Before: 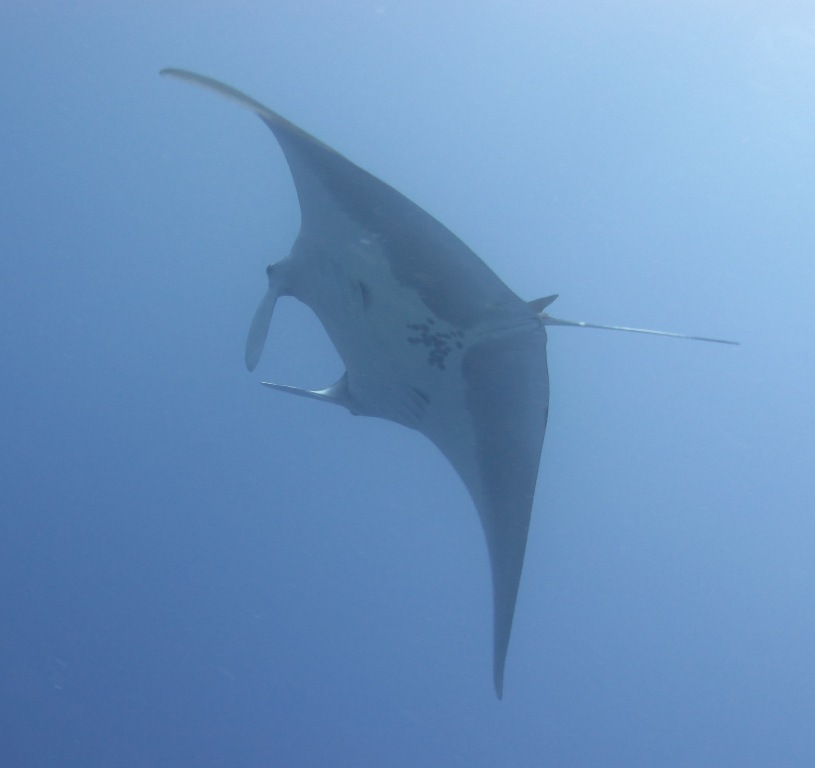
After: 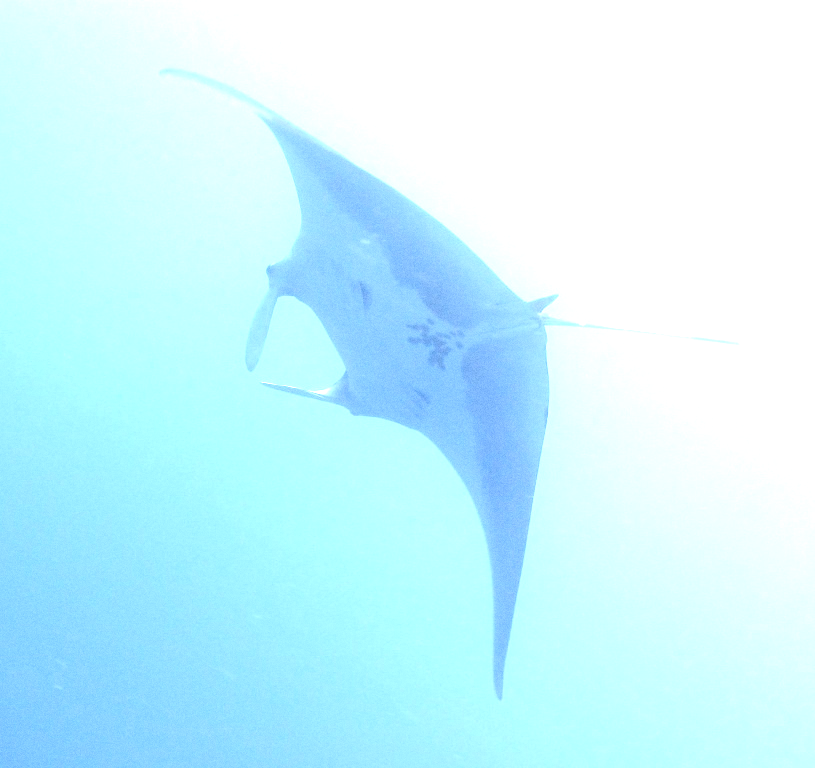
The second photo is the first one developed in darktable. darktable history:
color contrast: green-magenta contrast 0.8, blue-yellow contrast 1.1, unbound 0
exposure: exposure 2.207 EV, compensate highlight preservation false
grain: coarseness 0.47 ISO
